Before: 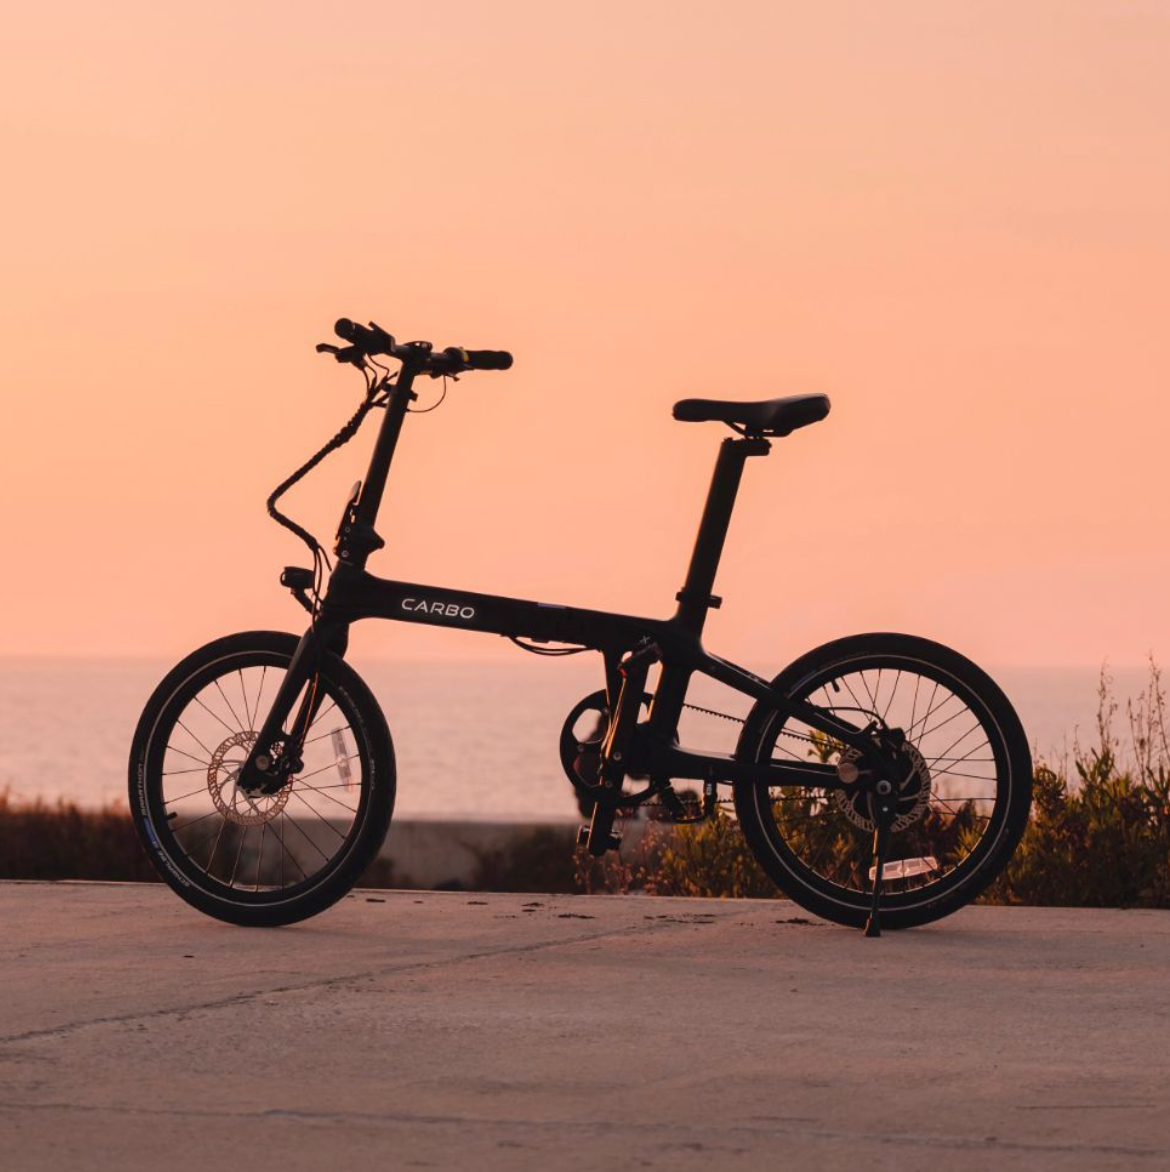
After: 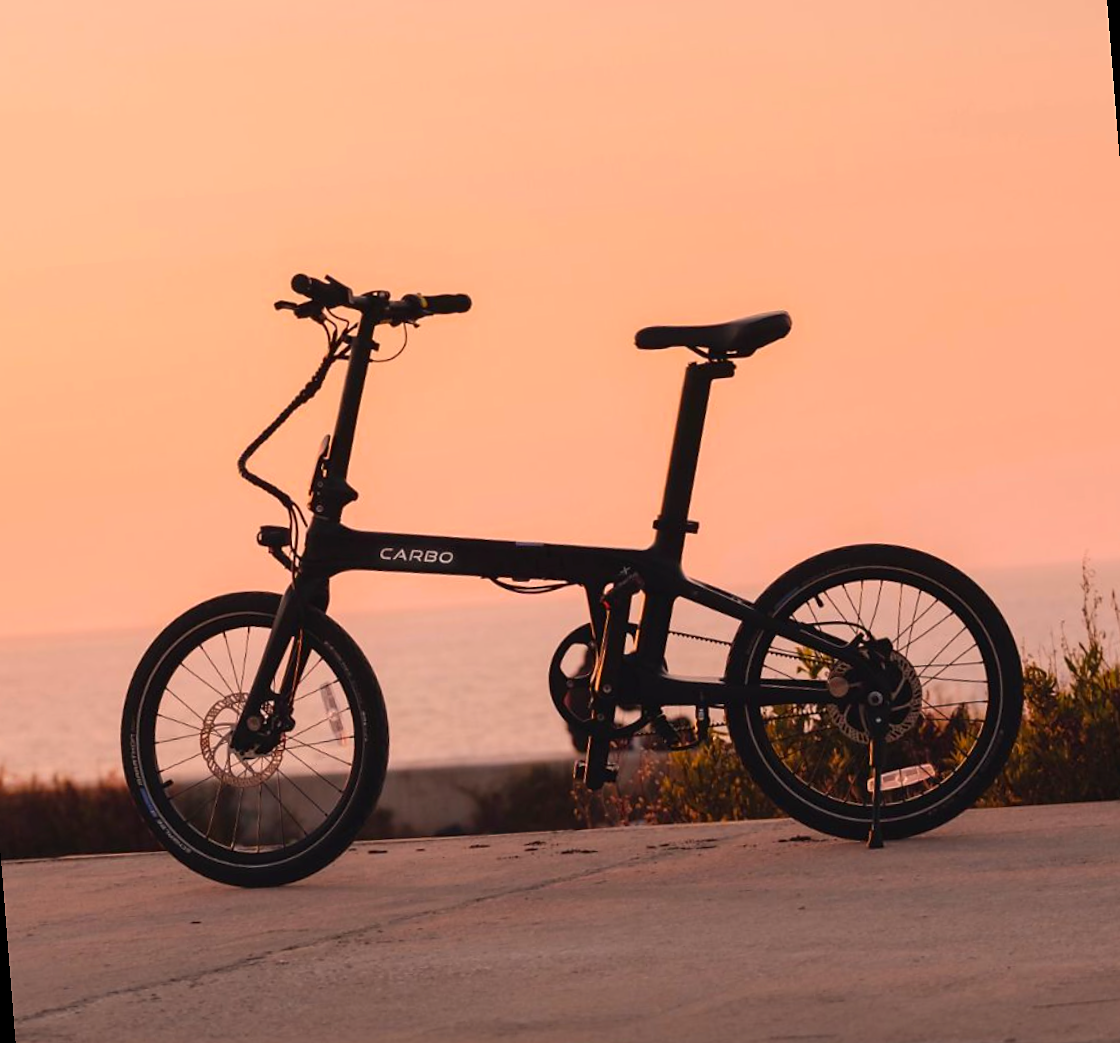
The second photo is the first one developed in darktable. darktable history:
rotate and perspective: rotation -4.57°, crop left 0.054, crop right 0.944, crop top 0.087, crop bottom 0.914
color correction: highlights a* 0.816, highlights b* 2.78, saturation 1.1
sharpen: radius 1.458, amount 0.398, threshold 1.271
